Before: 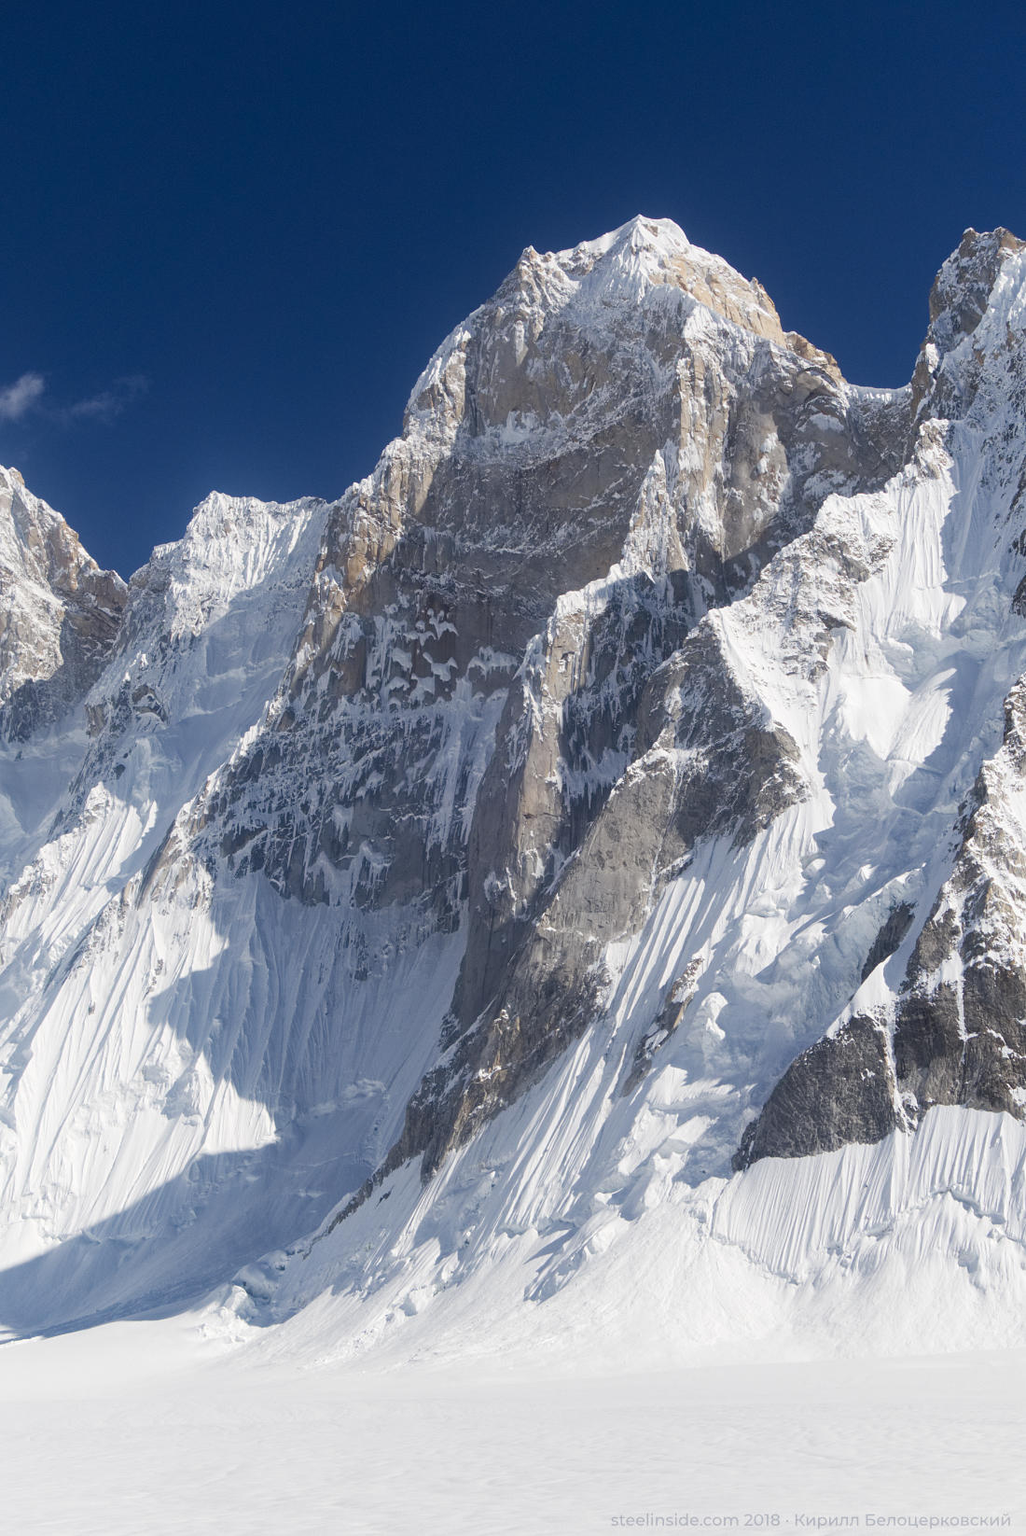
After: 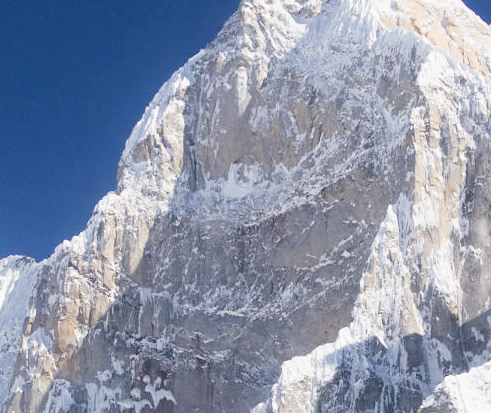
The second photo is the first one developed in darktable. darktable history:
crop: left 28.64%, top 16.832%, right 26.637%, bottom 58.055%
exposure: black level correction -0.002, exposure 1.115 EV, compensate highlight preservation false
filmic rgb: black relative exposure -5 EV, hardness 2.88, contrast 1.1, highlights saturation mix -20%
